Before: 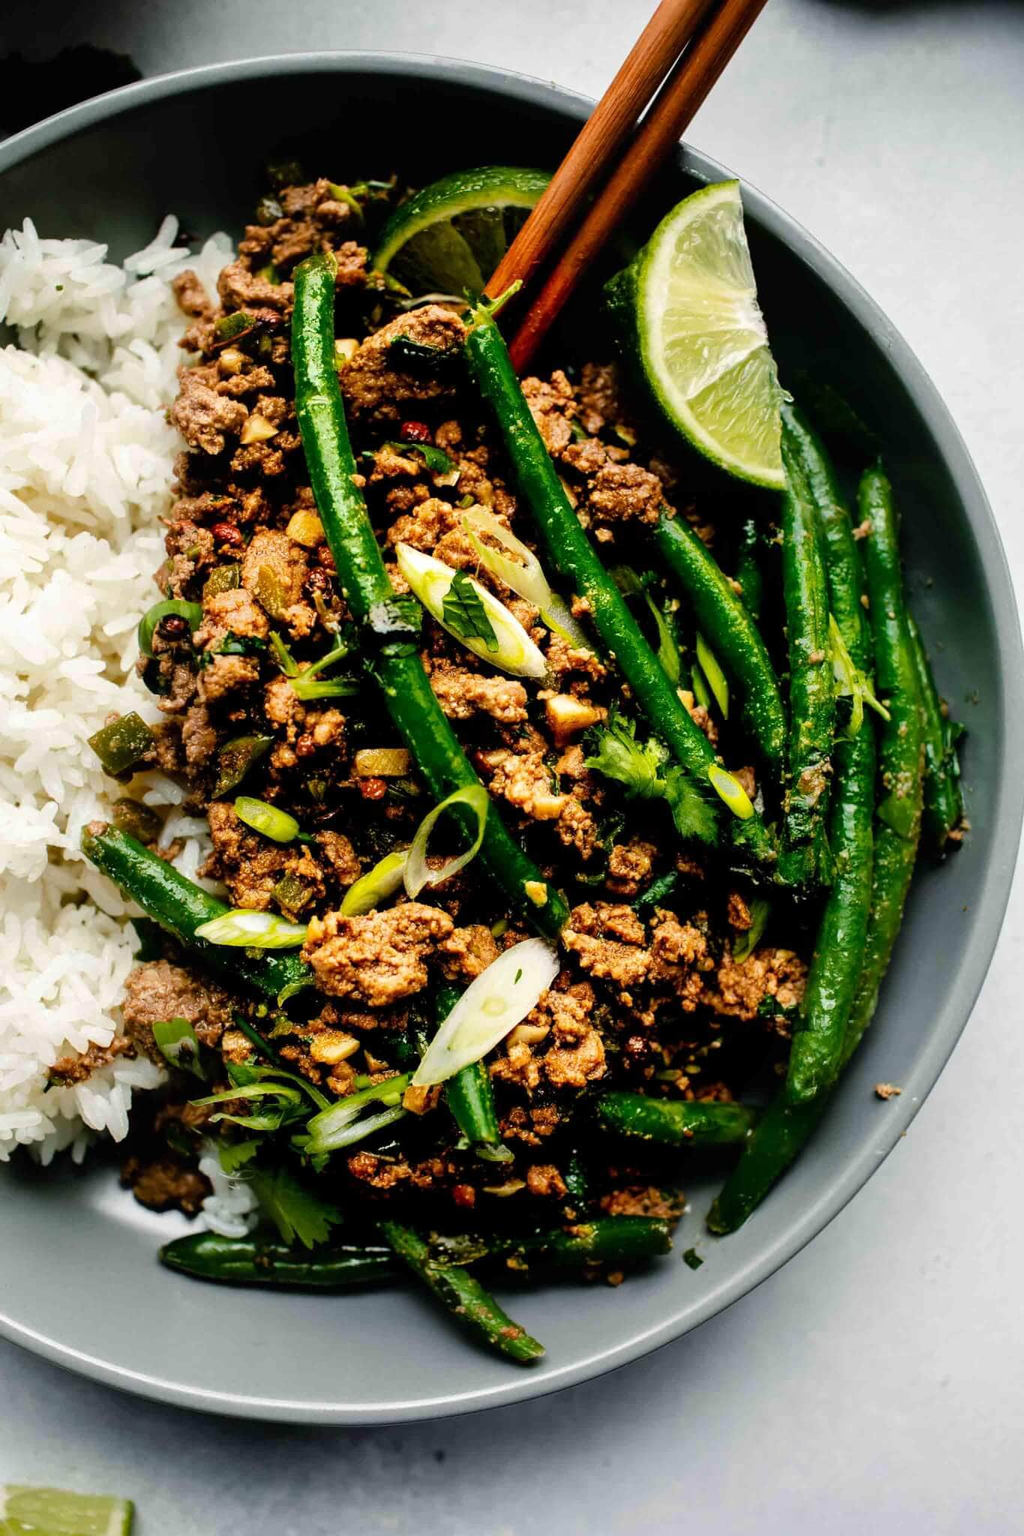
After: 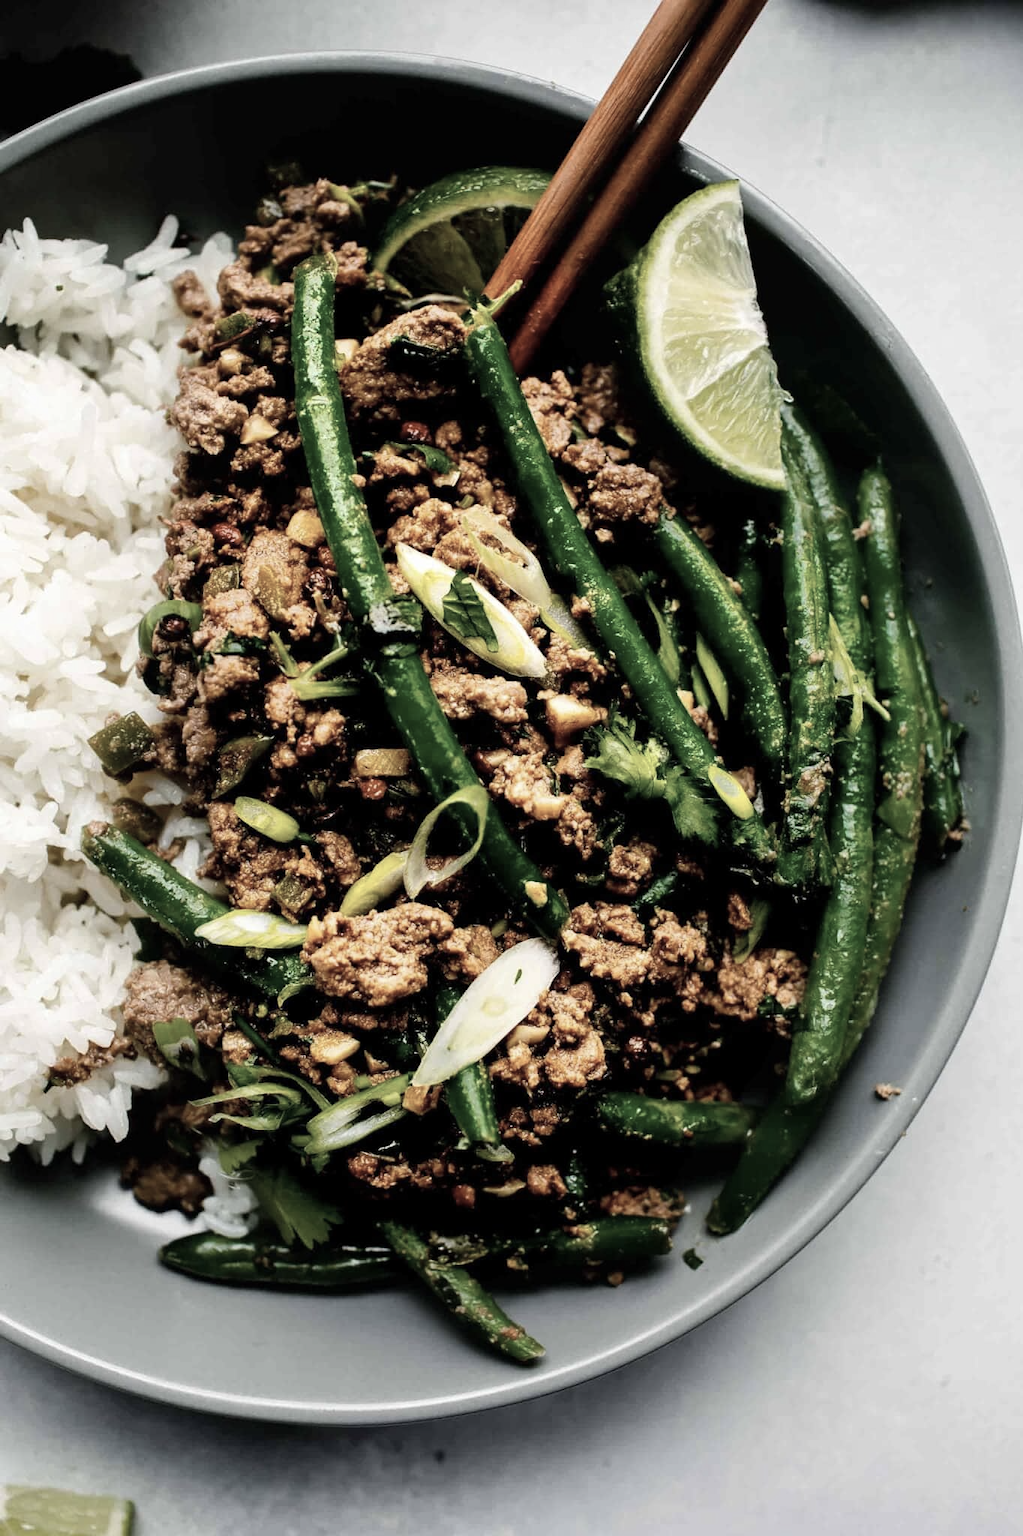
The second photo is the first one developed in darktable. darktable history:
color correction: saturation 0.5
contrast brightness saturation: contrast 0.08, saturation 0.02
